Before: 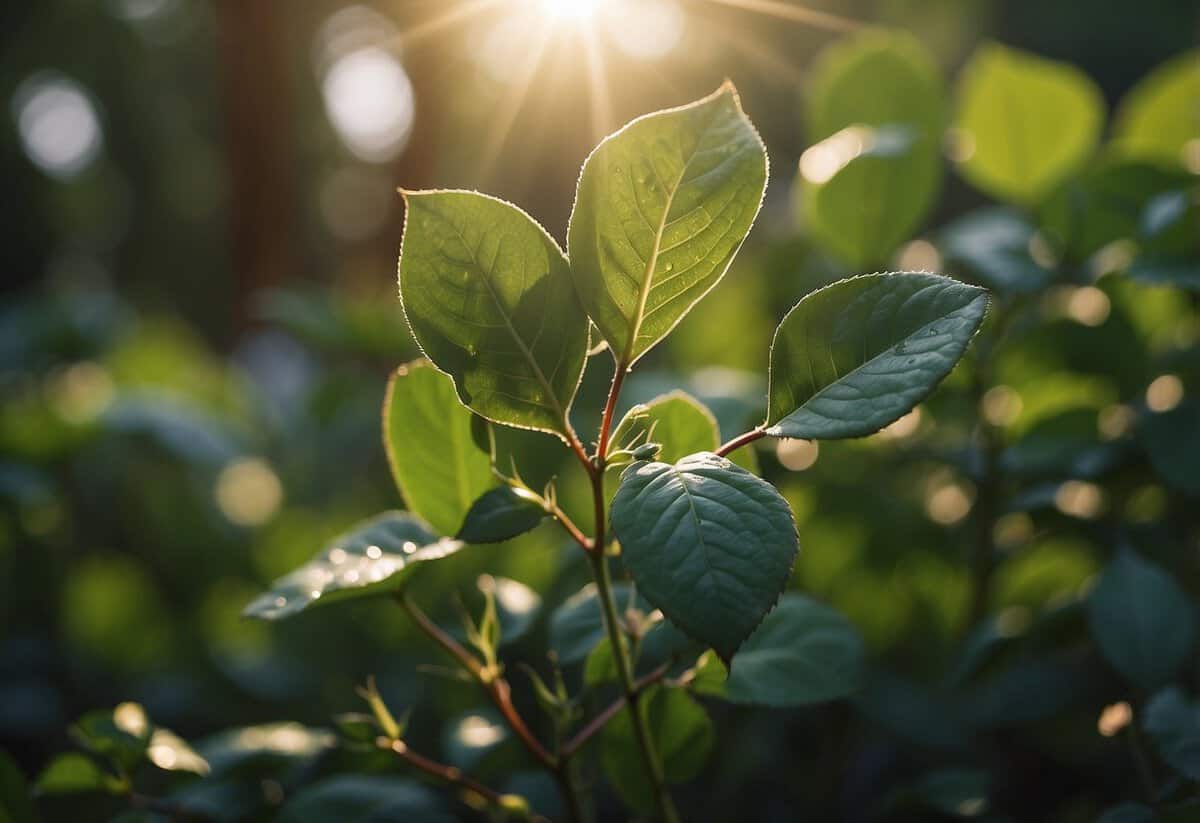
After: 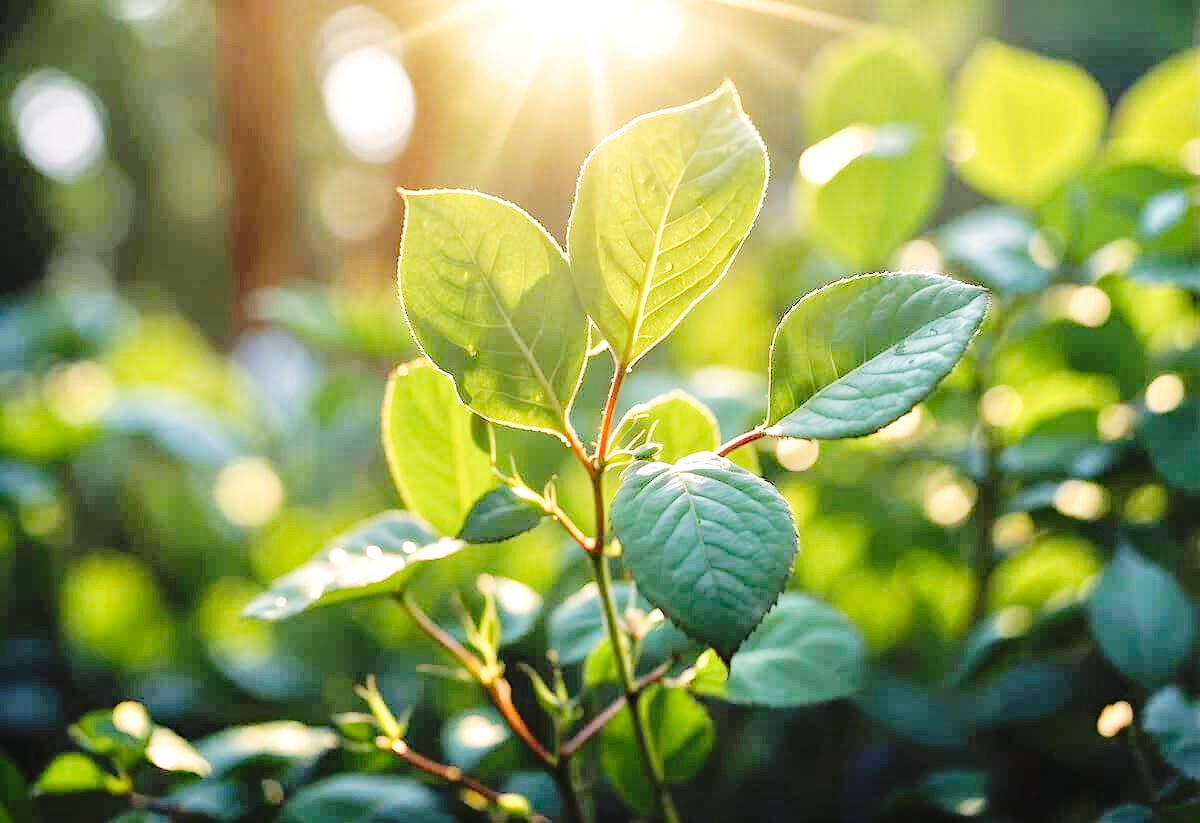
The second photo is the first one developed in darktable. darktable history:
base curve: curves: ch0 [(0, 0) (0.04, 0.03) (0.133, 0.232) (0.448, 0.748) (0.843, 0.968) (1, 1)], fusion 1, preserve colors none
tone equalizer: -7 EV 0.159 EV, -6 EV 0.628 EV, -5 EV 1.12 EV, -4 EV 1.33 EV, -3 EV 1.15 EV, -2 EV 0.6 EV, -1 EV 0.168 EV
